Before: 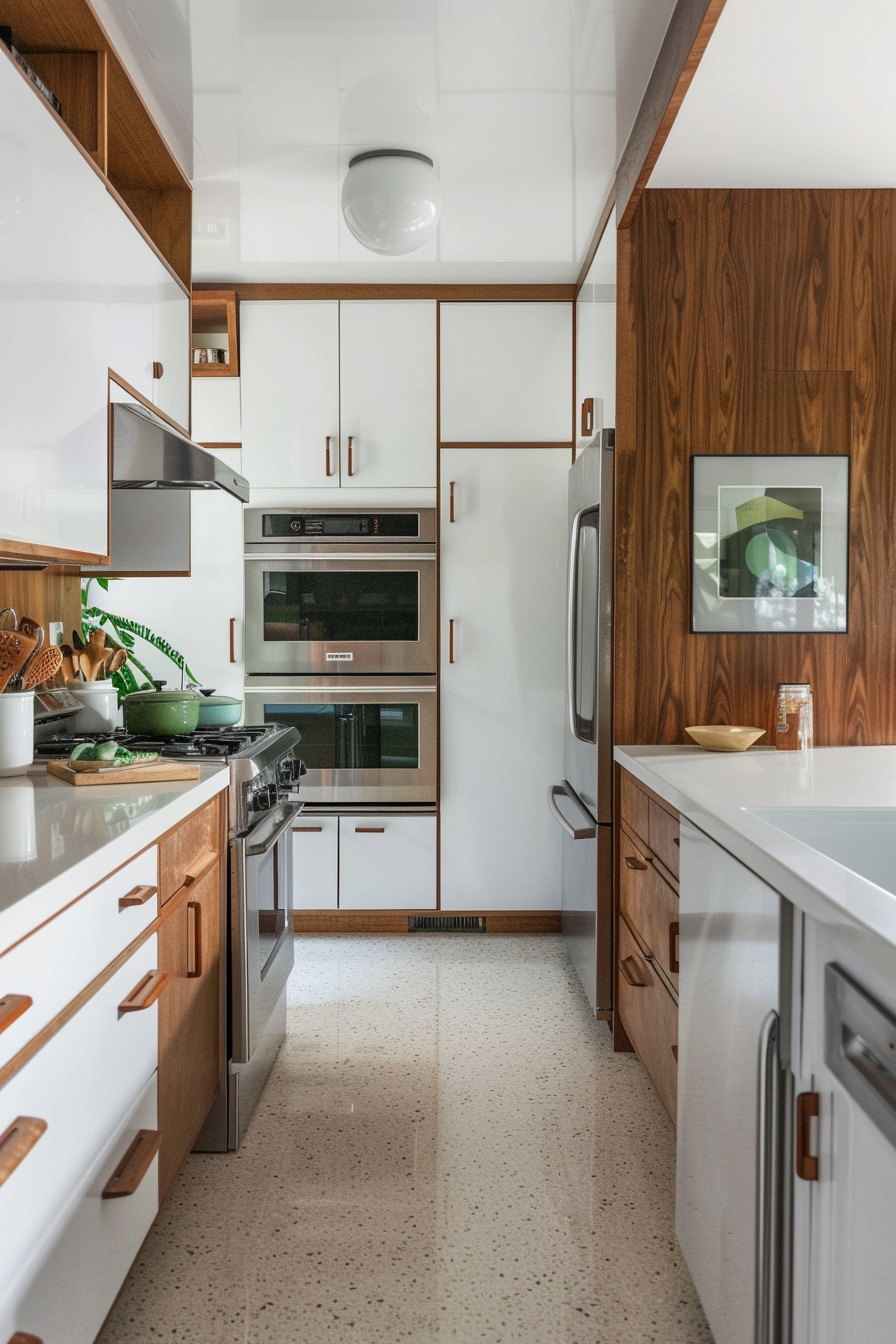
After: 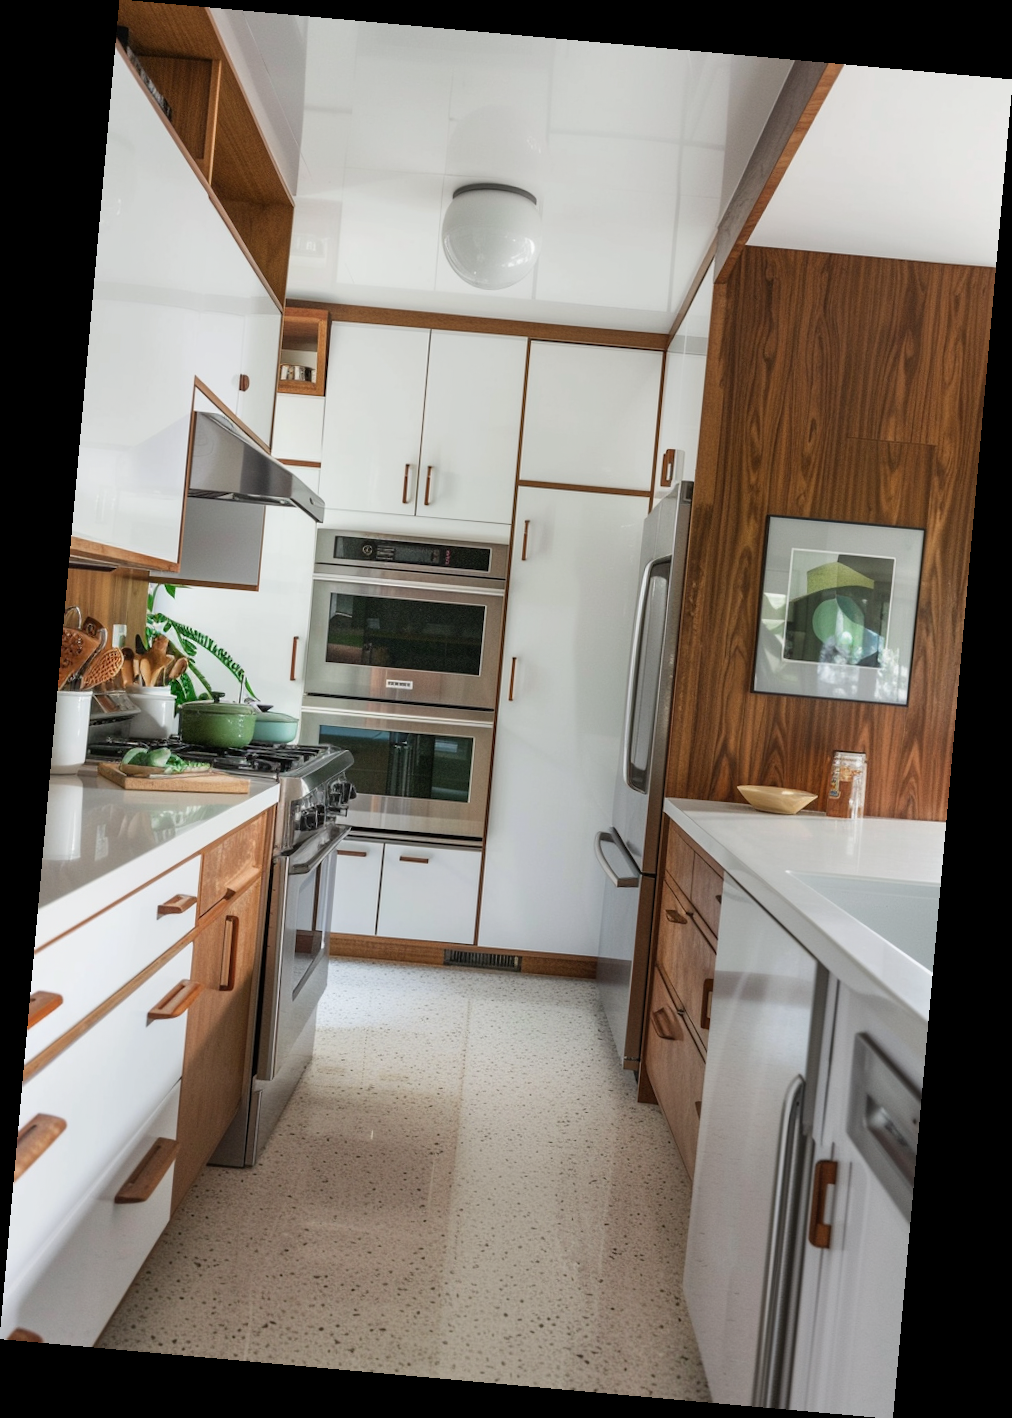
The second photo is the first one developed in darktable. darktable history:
rgb levels: preserve colors max RGB
rotate and perspective: rotation 5.12°, automatic cropping off
